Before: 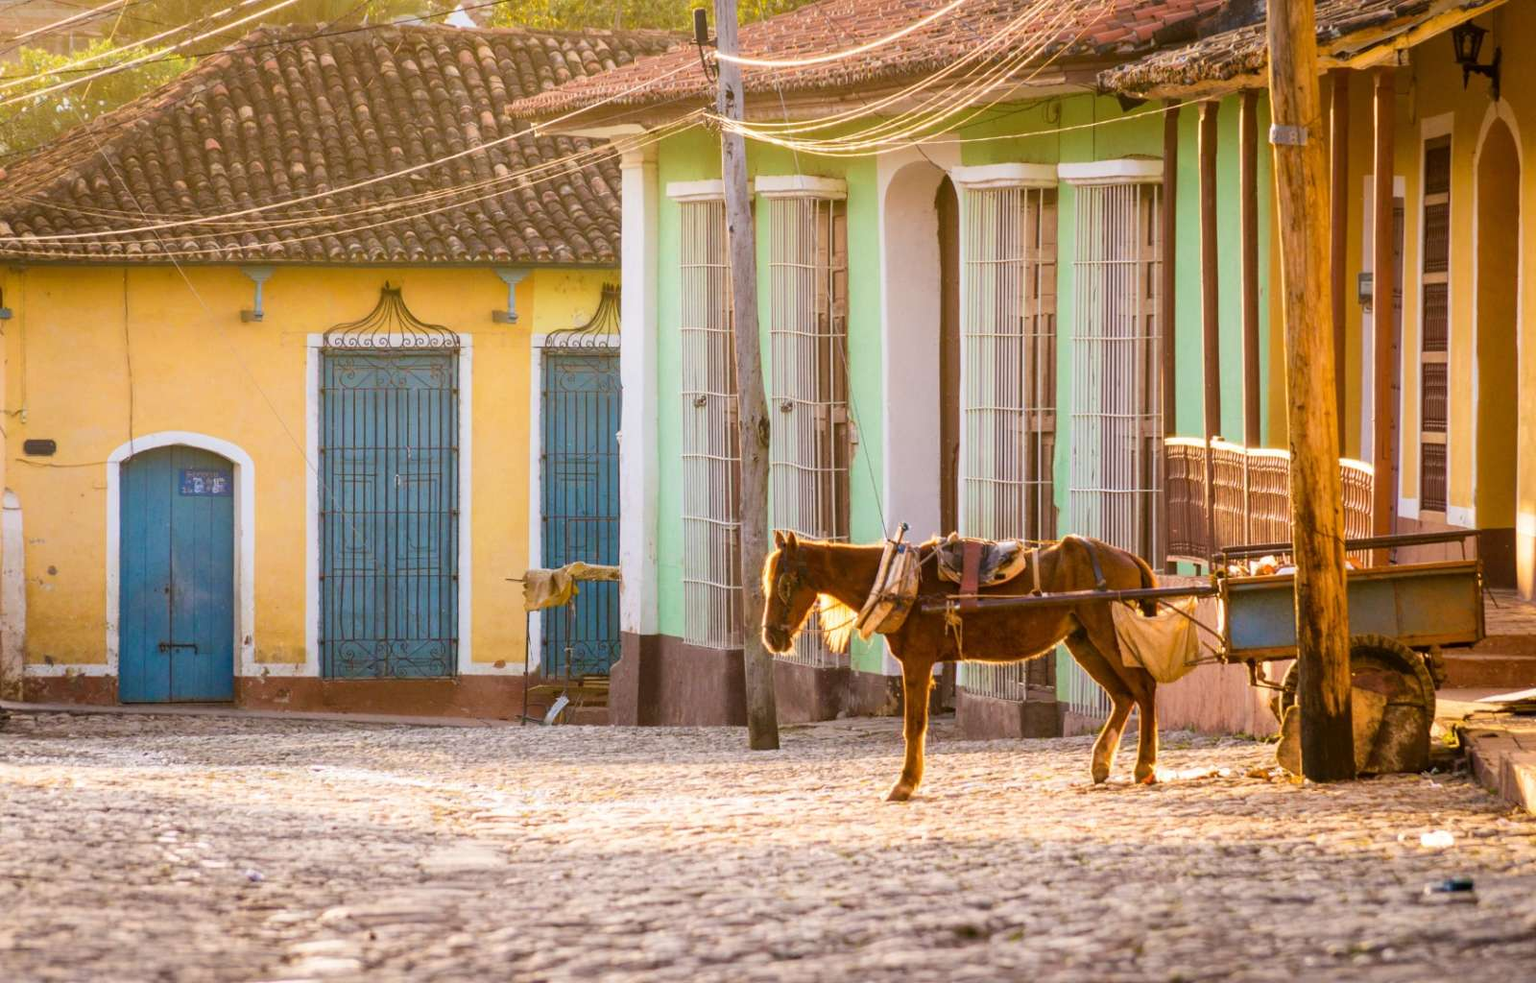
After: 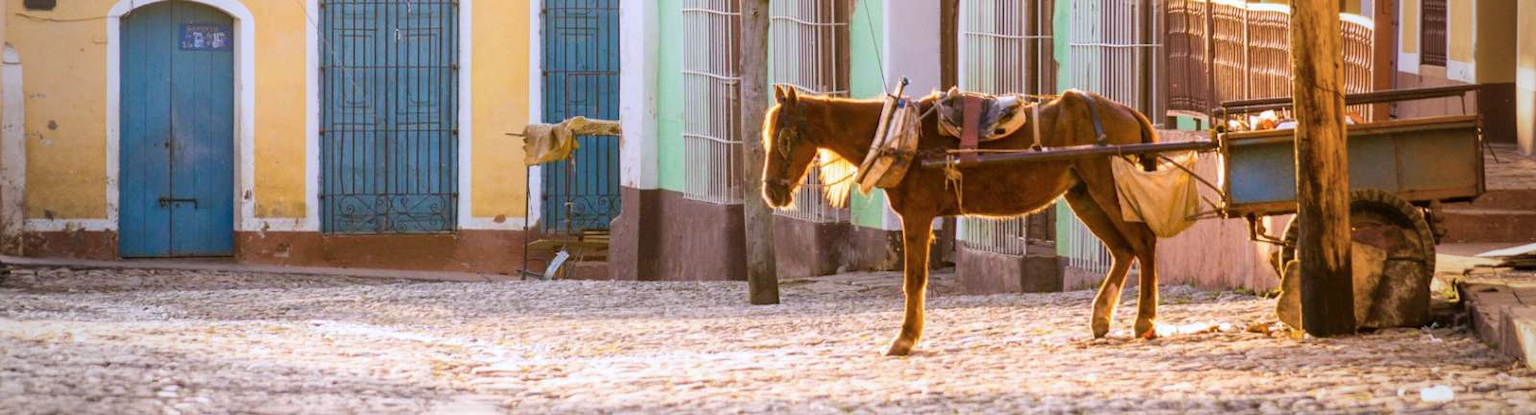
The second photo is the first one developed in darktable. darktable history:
crop: top 45.393%, bottom 12.275%
shadows and highlights: radius 334.38, shadows 64.98, highlights 4.89, compress 88.04%, soften with gaussian
color calibration: illuminant as shot in camera, x 0.358, y 0.373, temperature 4628.91 K
vignetting: fall-off start 66.96%, brightness -0.404, saturation -0.295, width/height ratio 1.012
